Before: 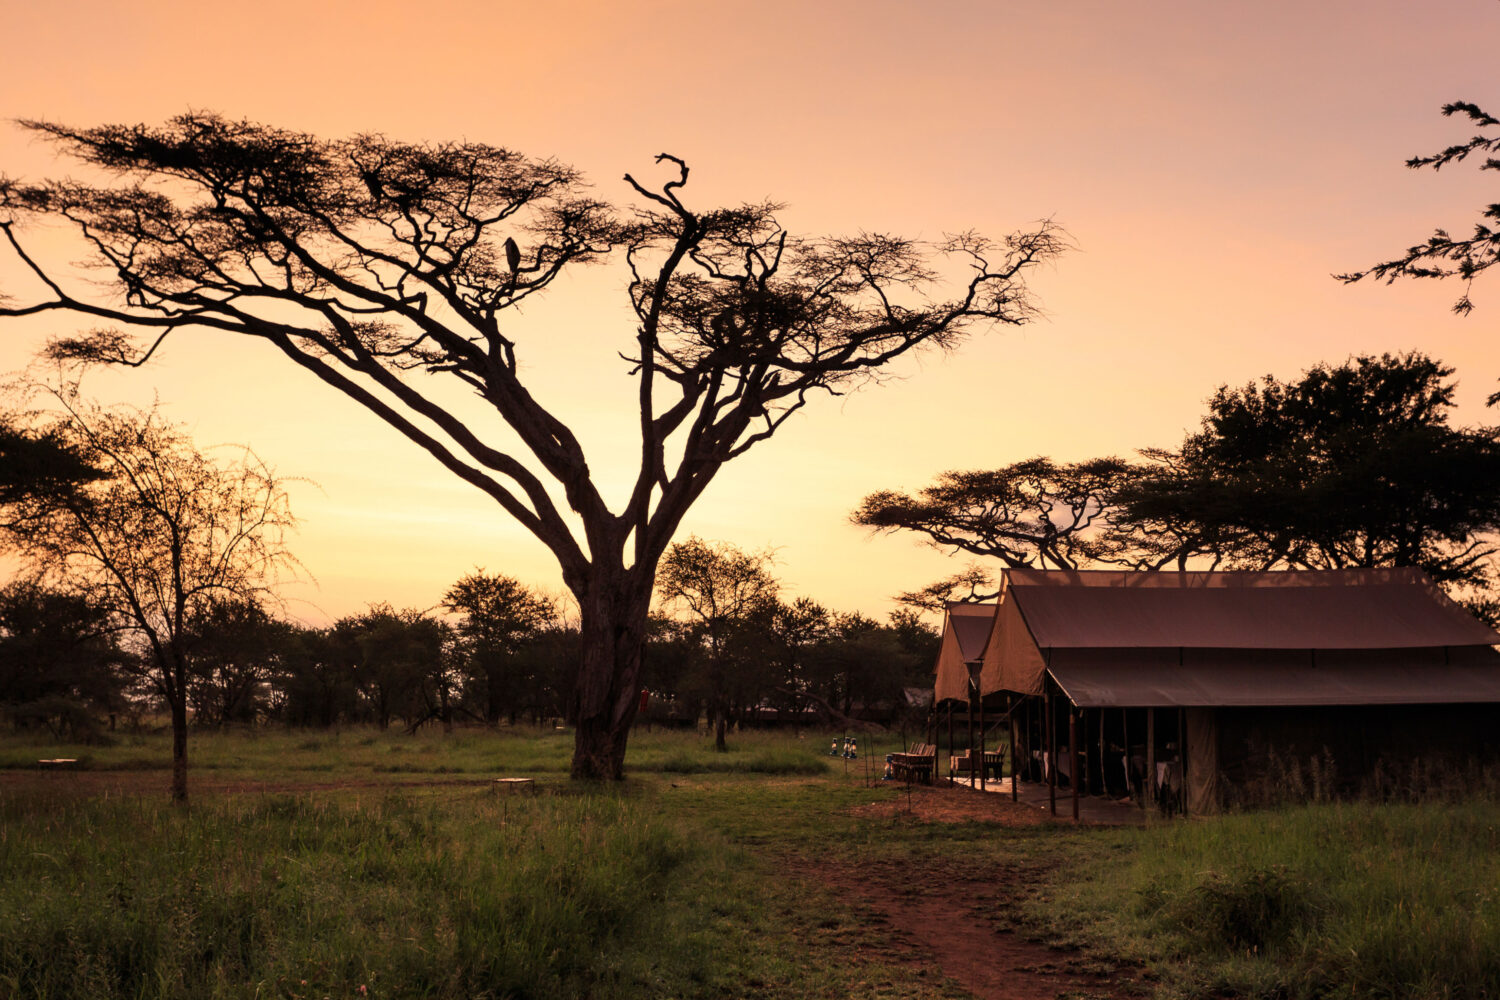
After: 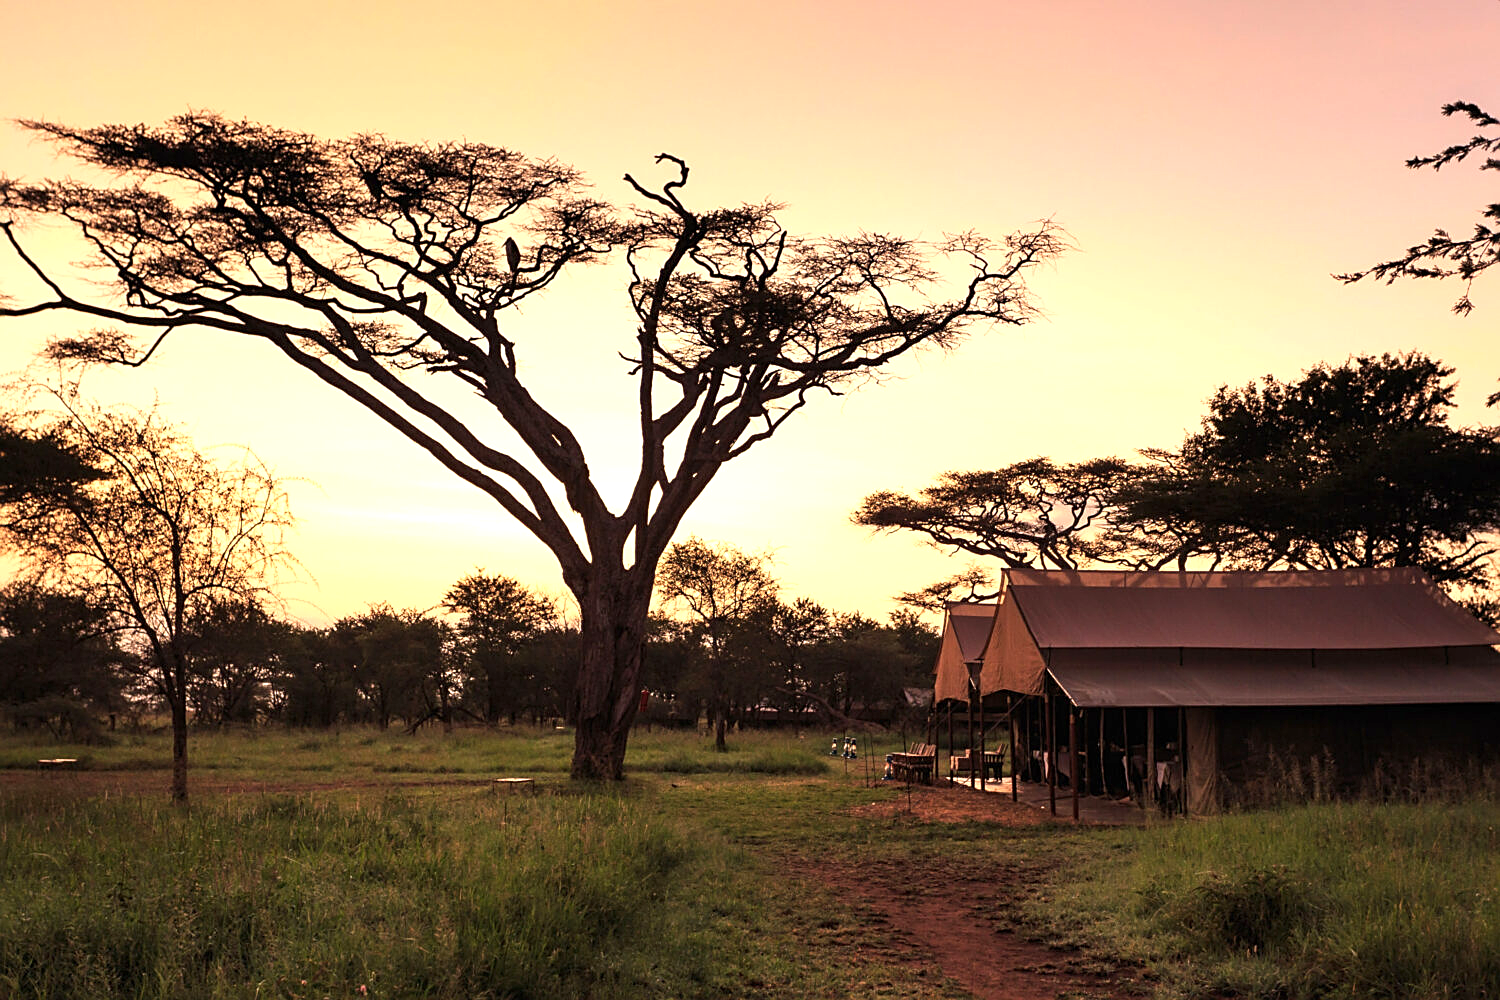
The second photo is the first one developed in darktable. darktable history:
sharpen: on, module defaults
exposure: black level correction 0, exposure 0.691 EV, compensate highlight preservation false
